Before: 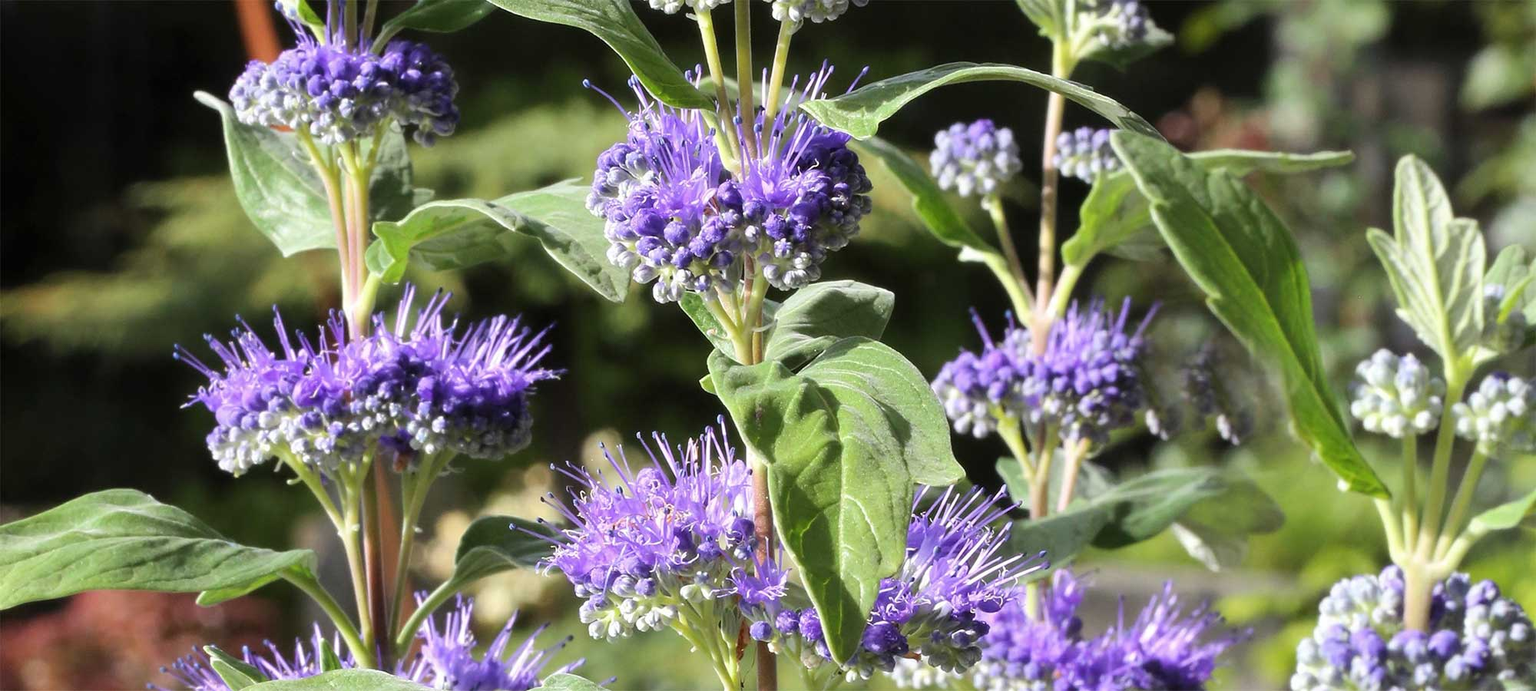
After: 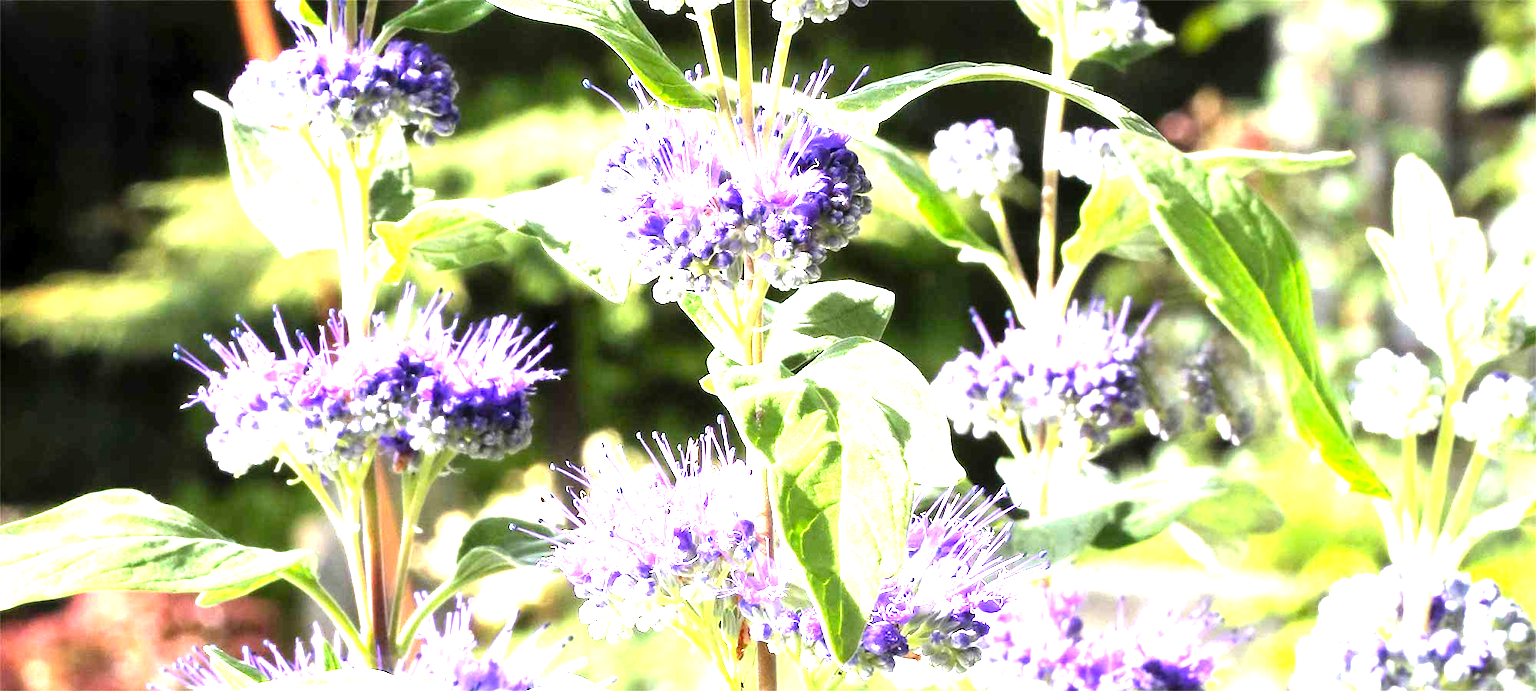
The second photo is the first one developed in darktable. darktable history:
exposure: black level correction 0.001, exposure 0.296 EV, compensate exposure bias true, compensate highlight preservation false
levels: black 0.015%, levels [0, 0.281, 0.562]
